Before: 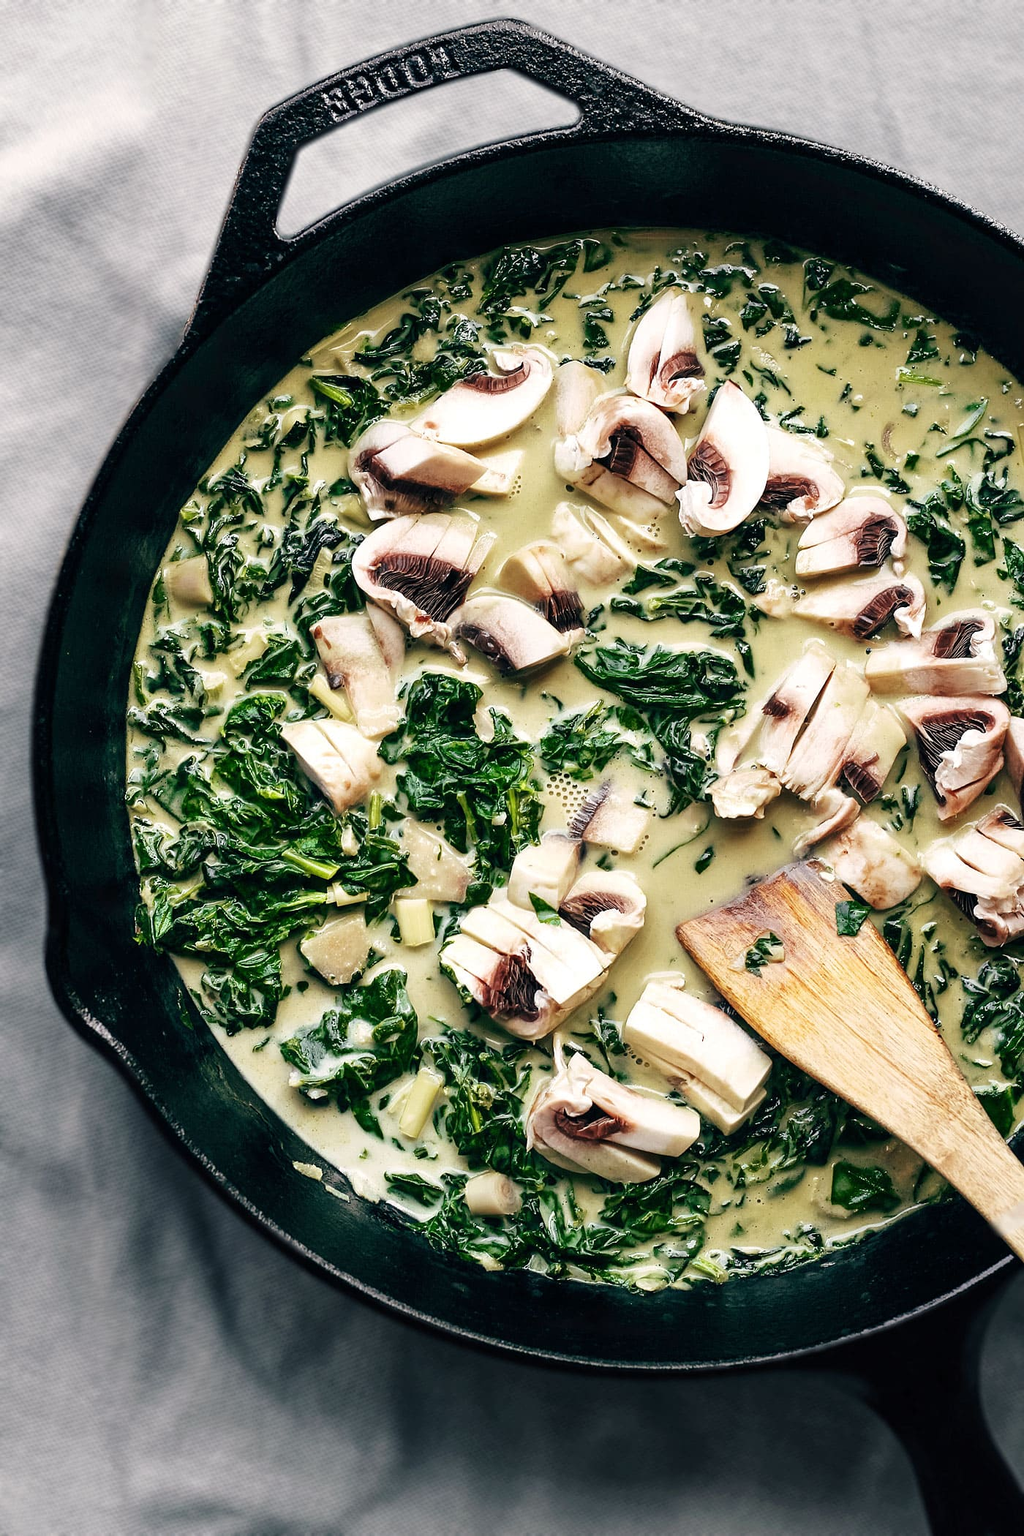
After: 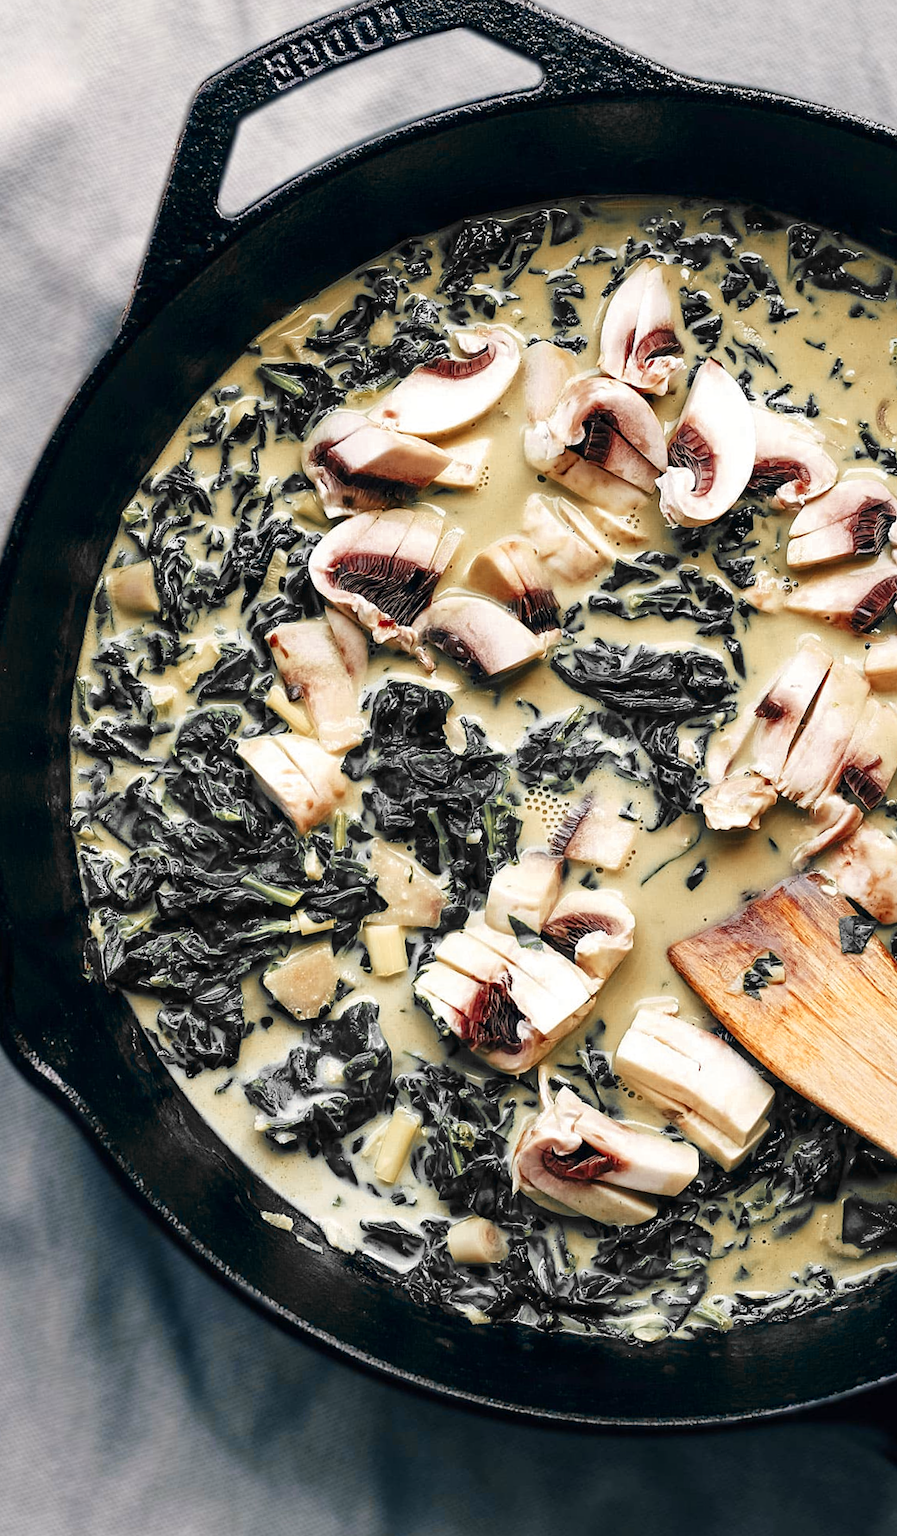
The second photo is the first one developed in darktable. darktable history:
crop and rotate: angle 1.41°, left 4.342%, top 1.106%, right 11.352%, bottom 2.683%
color zones: curves: ch0 [(0, 0.363) (0.128, 0.373) (0.25, 0.5) (0.402, 0.407) (0.521, 0.525) (0.63, 0.559) (0.729, 0.662) (0.867, 0.471)]; ch1 [(0, 0.515) (0.136, 0.618) (0.25, 0.5) (0.378, 0) (0.516, 0) (0.622, 0.593) (0.737, 0.819) (0.87, 0.593)]; ch2 [(0, 0.529) (0.128, 0.471) (0.282, 0.451) (0.386, 0.662) (0.516, 0.525) (0.633, 0.554) (0.75, 0.62) (0.875, 0.441)]
